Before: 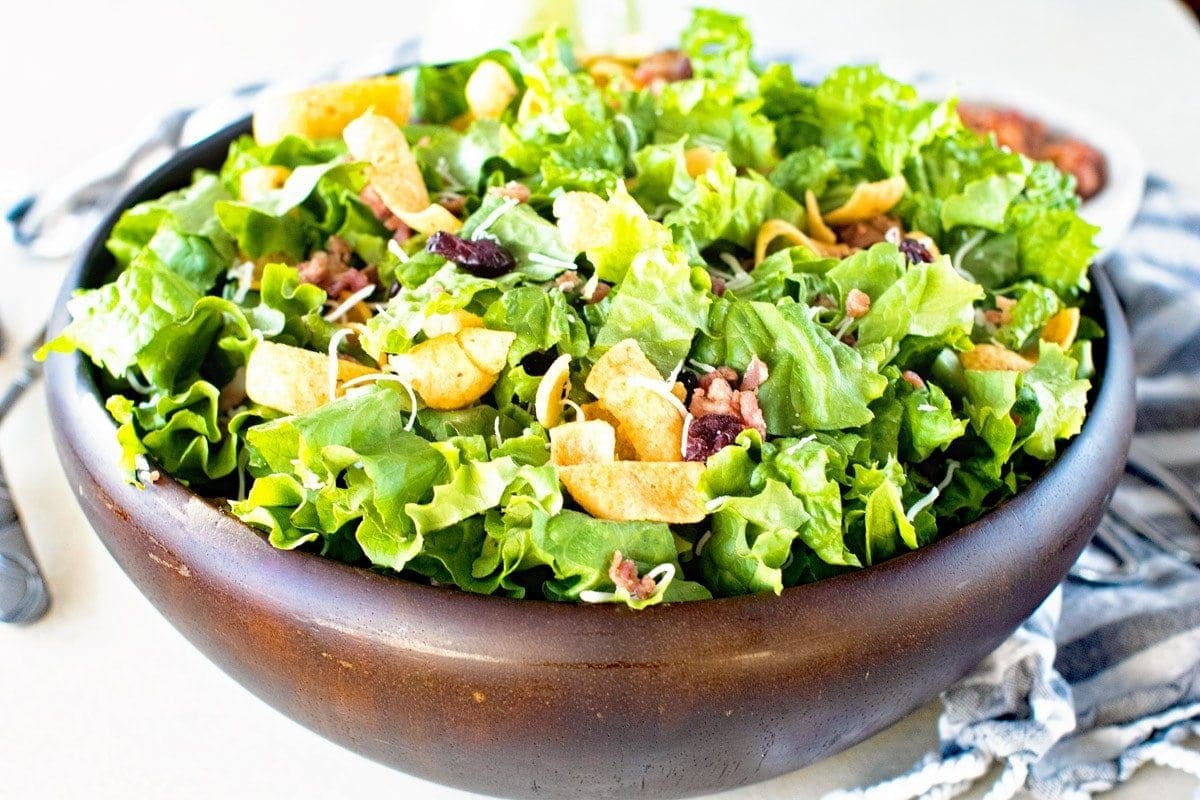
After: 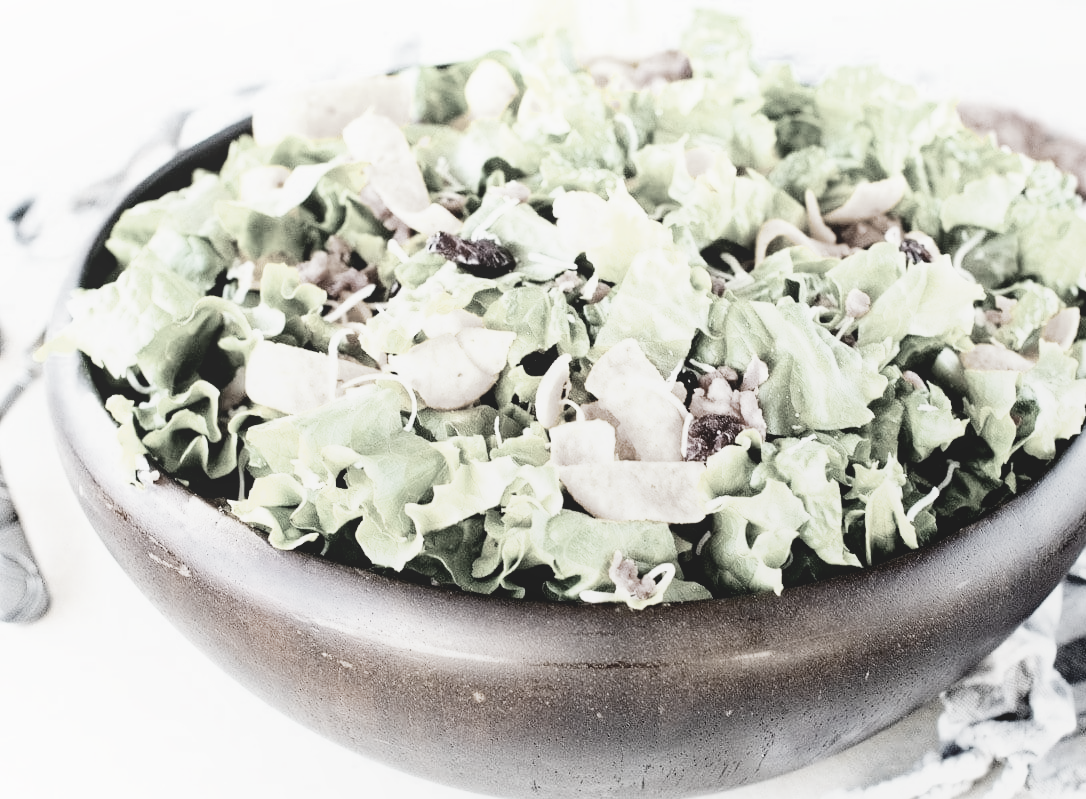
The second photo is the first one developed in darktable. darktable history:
crop: right 9.488%, bottom 0.037%
color correction: highlights b* 0.061, saturation 0.146
exposure: exposure 1.49 EV, compensate highlight preservation false
tone curve: color space Lab, independent channels, preserve colors none
filmic rgb: black relative exposure -5.08 EV, white relative exposure 3.99 EV, threshold 3 EV, hardness 2.9, contrast 1.296, enable highlight reconstruction true
contrast brightness saturation: contrast 0.099, brightness -0.271, saturation 0.149
local contrast: highlights 70%, shadows 66%, detail 81%, midtone range 0.331
